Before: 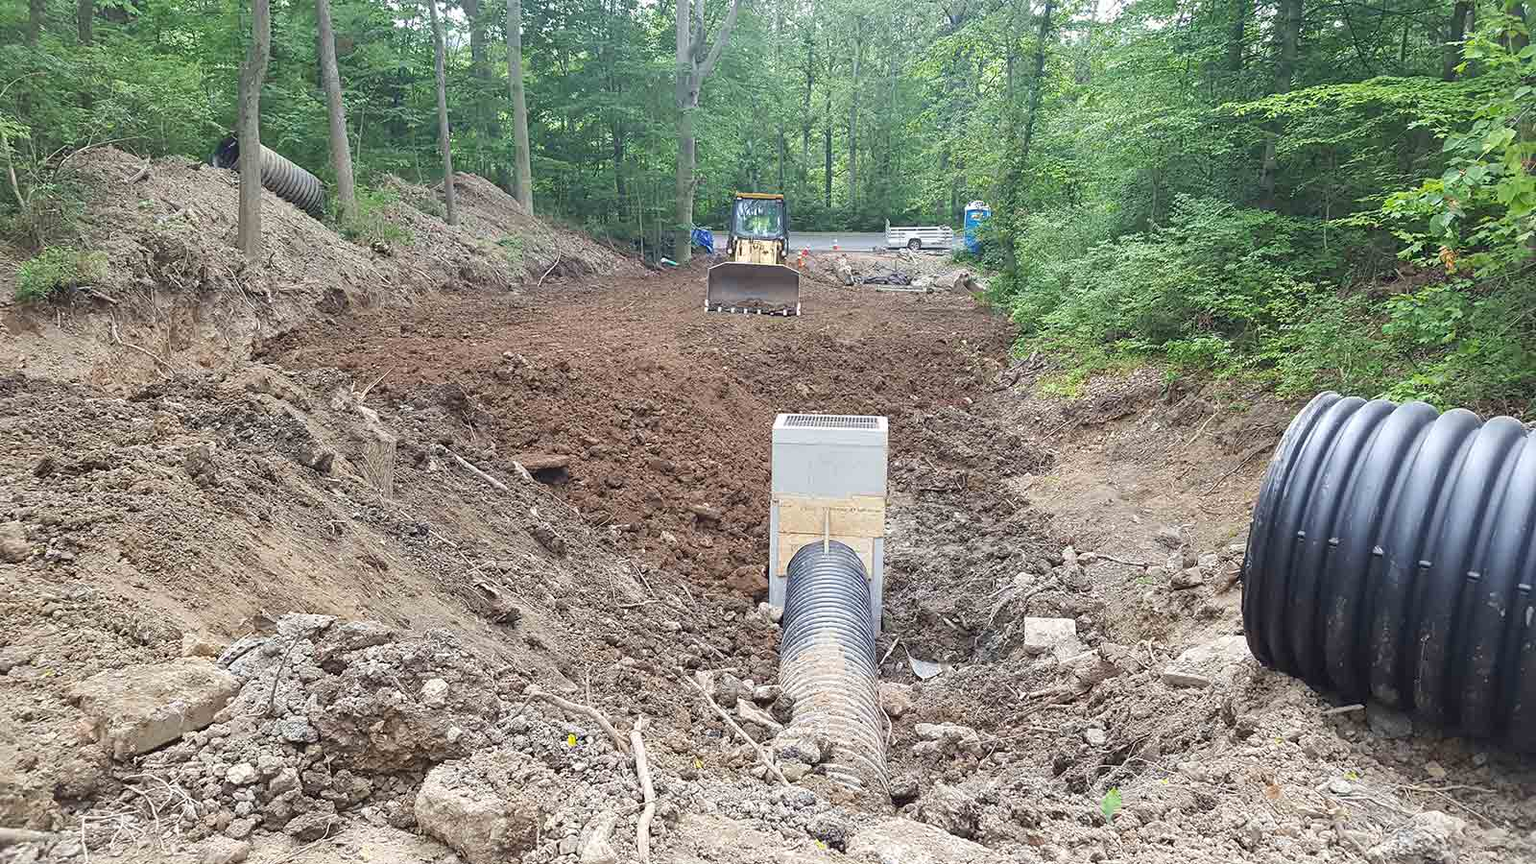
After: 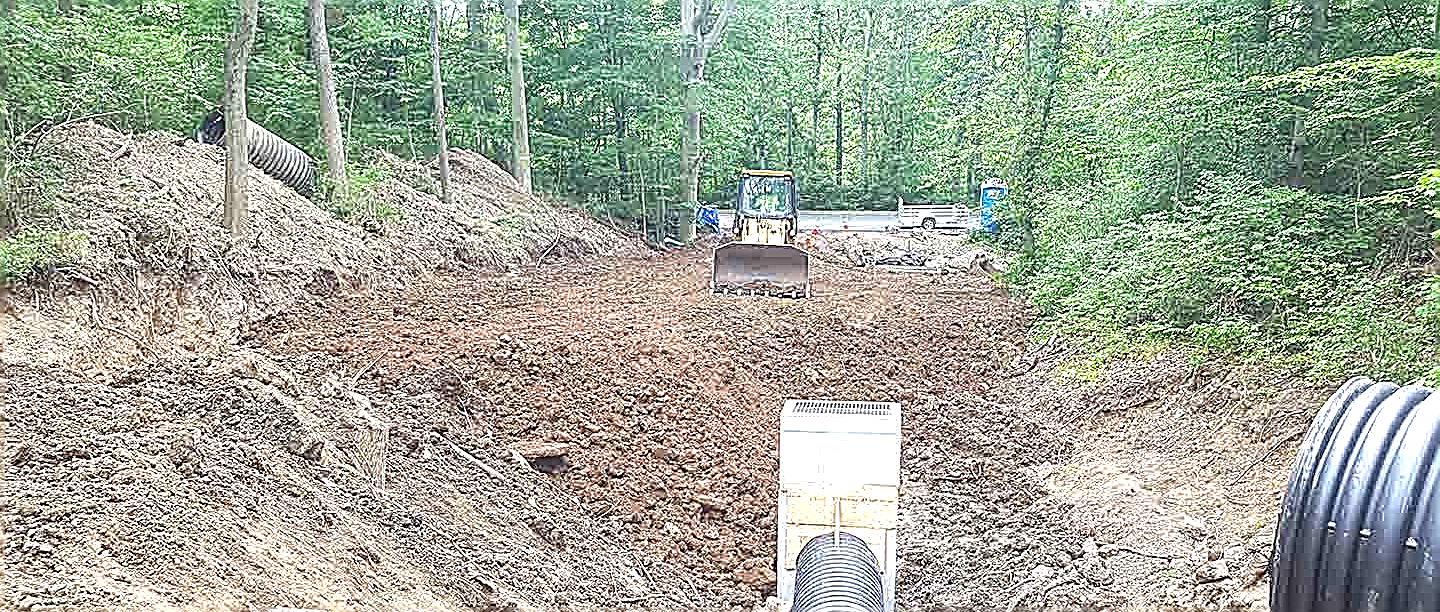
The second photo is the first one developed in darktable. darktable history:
exposure: black level correction 0, exposure 0.9 EV, compensate exposure bias true, compensate highlight preservation false
local contrast: highlights 61%, detail 143%, midtone range 0.428
sharpen: amount 2
crop: left 1.509%, top 3.452%, right 7.696%, bottom 28.452%
